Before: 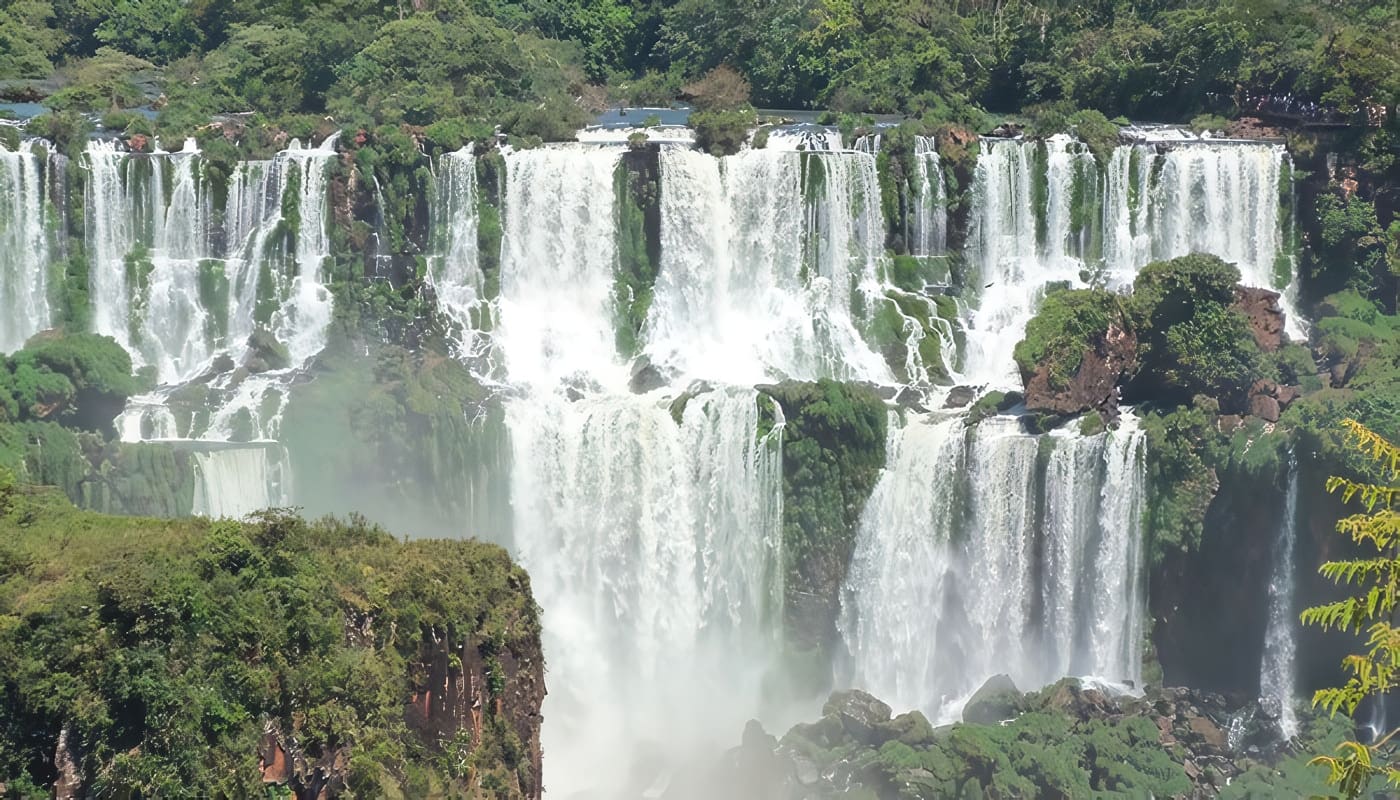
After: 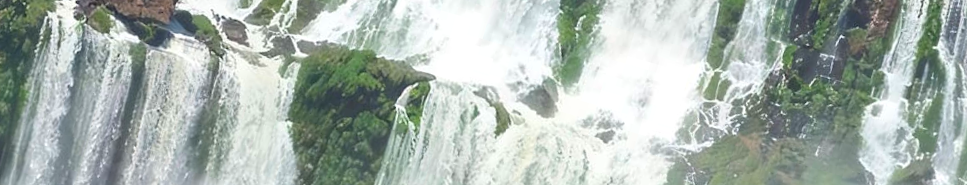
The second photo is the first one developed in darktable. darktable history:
crop and rotate: angle 16.12°, top 30.835%, bottom 35.653%
exposure: black level correction 0.001, compensate highlight preservation false
color balance rgb: perceptual saturation grading › global saturation 25%, global vibrance 20%
tone equalizer: on, module defaults
